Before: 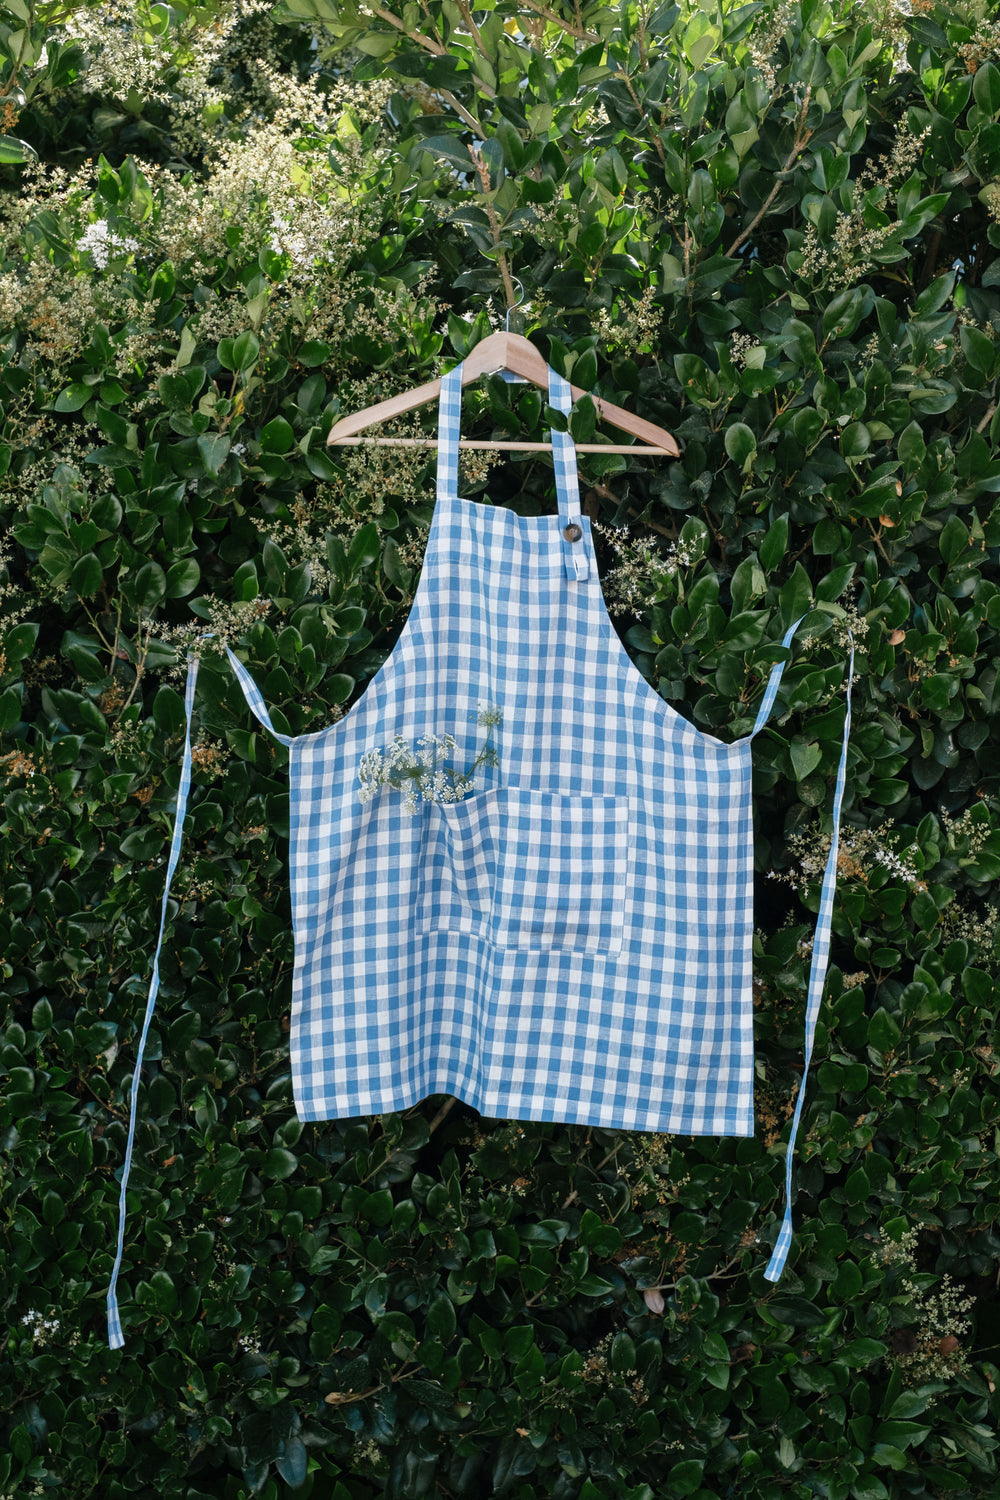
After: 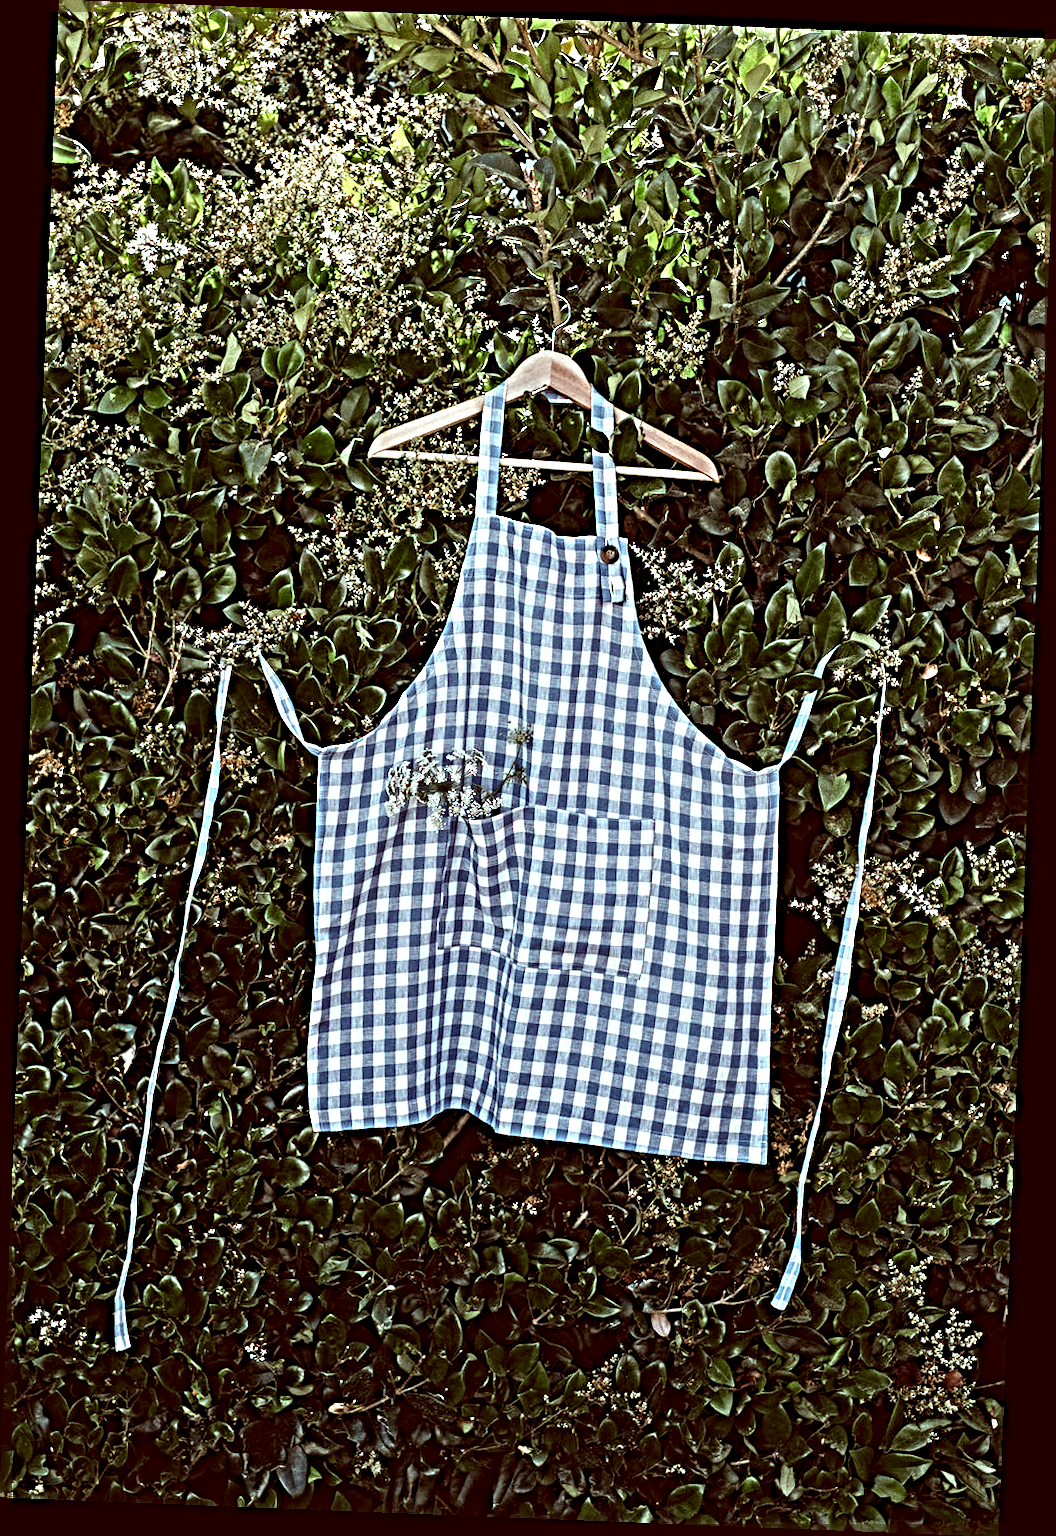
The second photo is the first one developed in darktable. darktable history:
sharpen: radius 6.3, amount 1.8, threshold 0
rotate and perspective: rotation 2.27°, automatic cropping off
grain: coarseness 0.47 ISO
color correction: highlights a* -7.23, highlights b* -0.161, shadows a* 20.08, shadows b* 11.73
